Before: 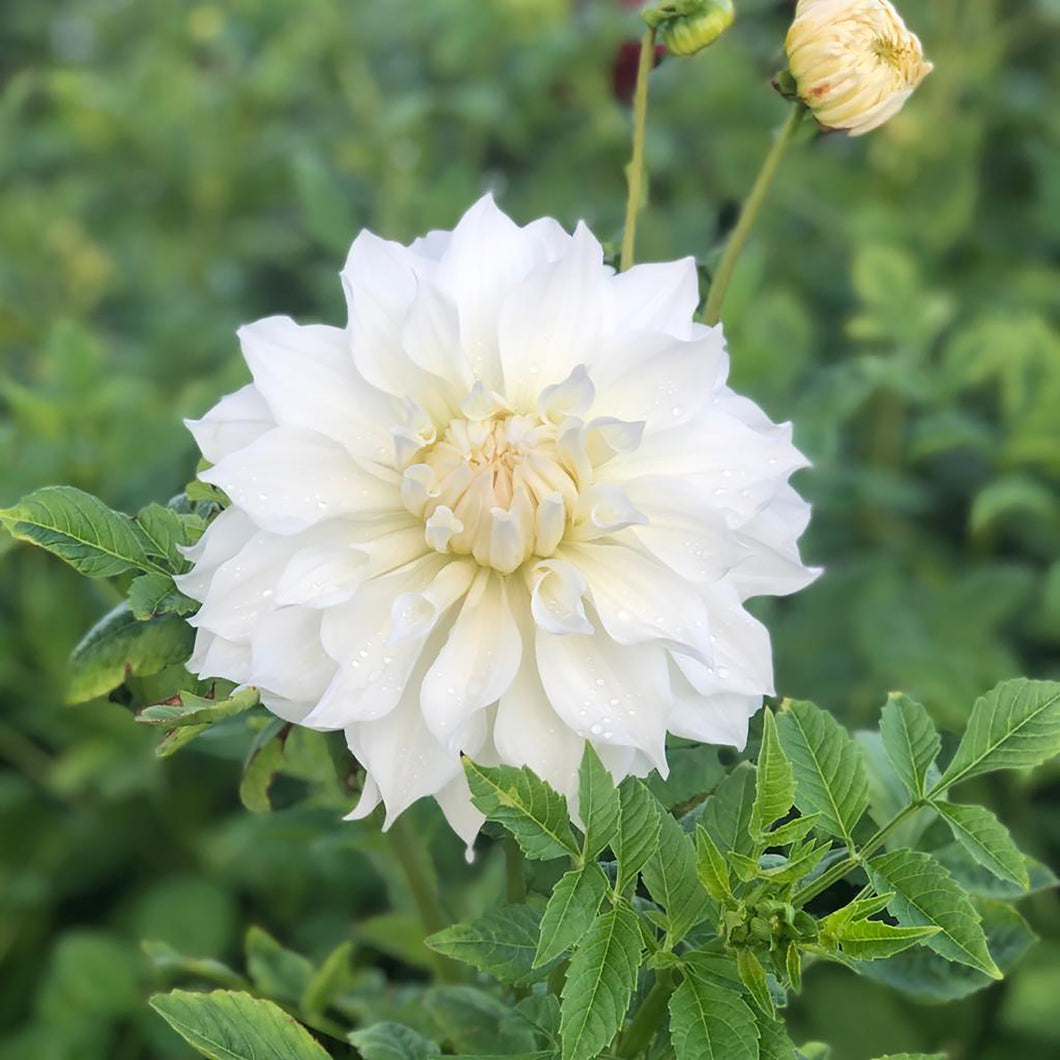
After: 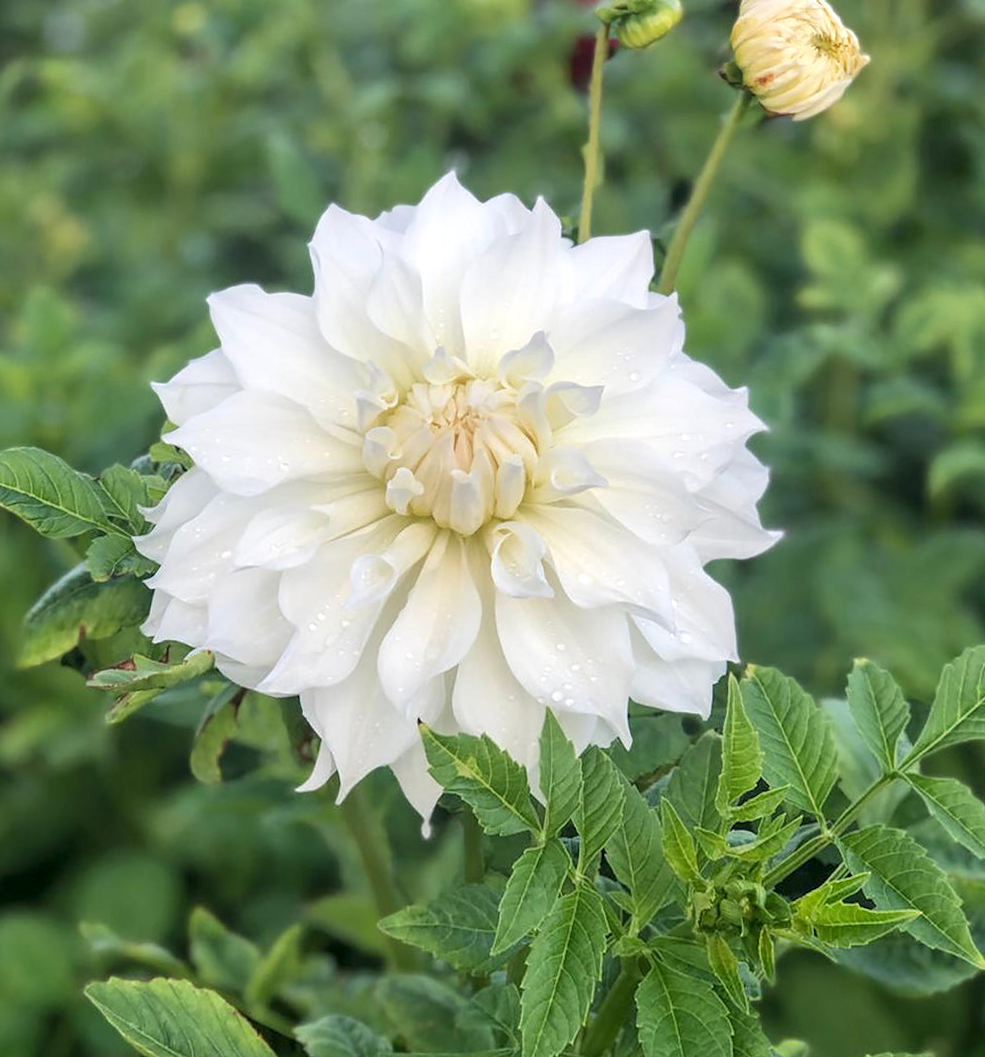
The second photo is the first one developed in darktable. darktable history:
rotate and perspective: rotation 0.215°, lens shift (vertical) -0.139, crop left 0.069, crop right 0.939, crop top 0.002, crop bottom 0.996
local contrast: on, module defaults
